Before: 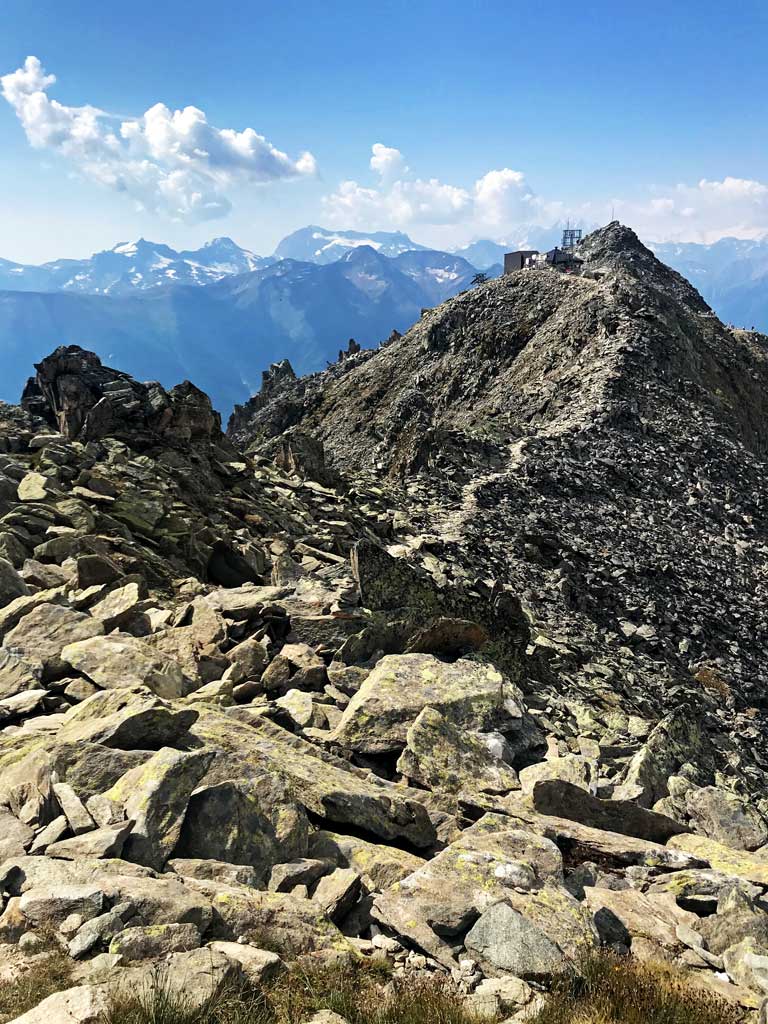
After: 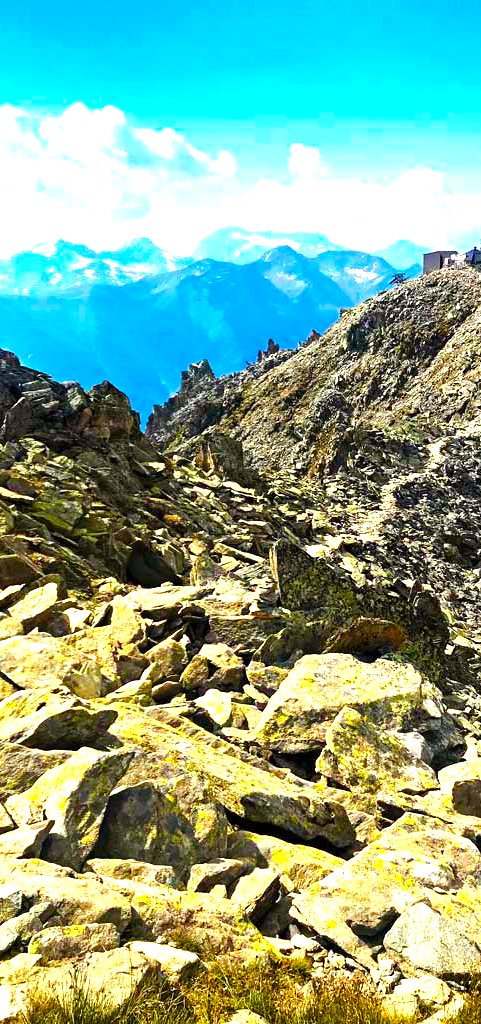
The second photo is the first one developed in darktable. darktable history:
exposure: black level correction 0, exposure 1 EV, compensate highlight preservation false
color balance rgb: power › chroma 0.69%, power › hue 60°, linear chroma grading › global chroma 19.137%, perceptual saturation grading › global saturation 36.402%, perceptual saturation grading › shadows 35.513%, perceptual brilliance grading › highlights 7.144%, perceptual brilliance grading › mid-tones 17.077%, perceptual brilliance grading › shadows -5.546%, global vibrance 20%
crop: left 10.664%, right 26.58%
